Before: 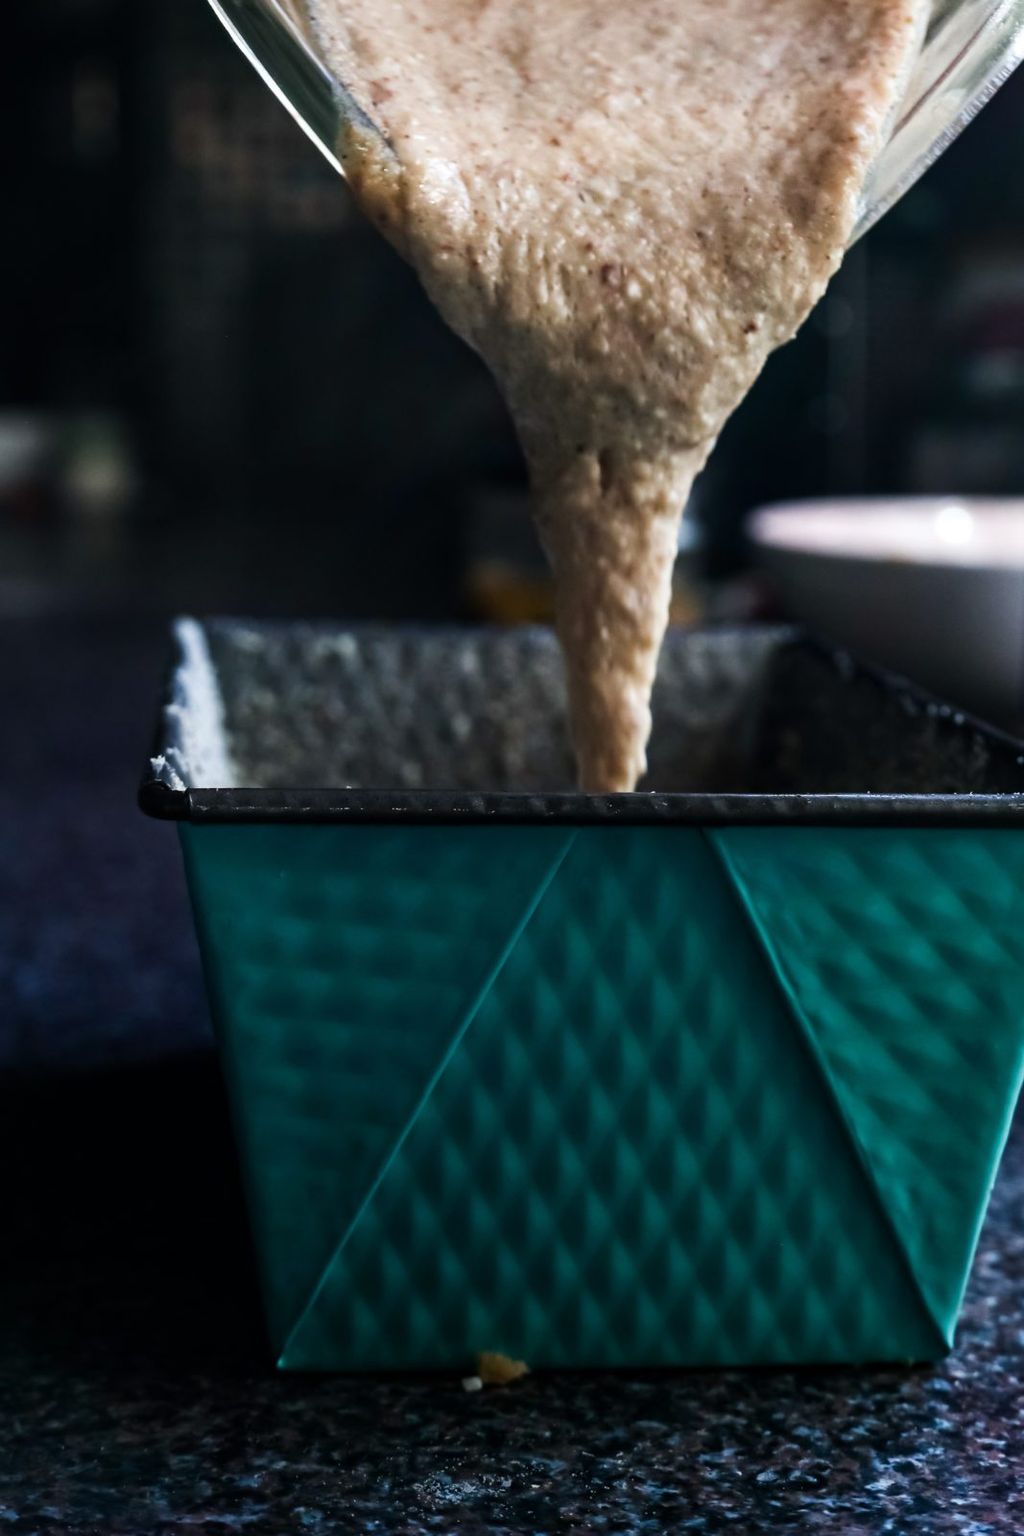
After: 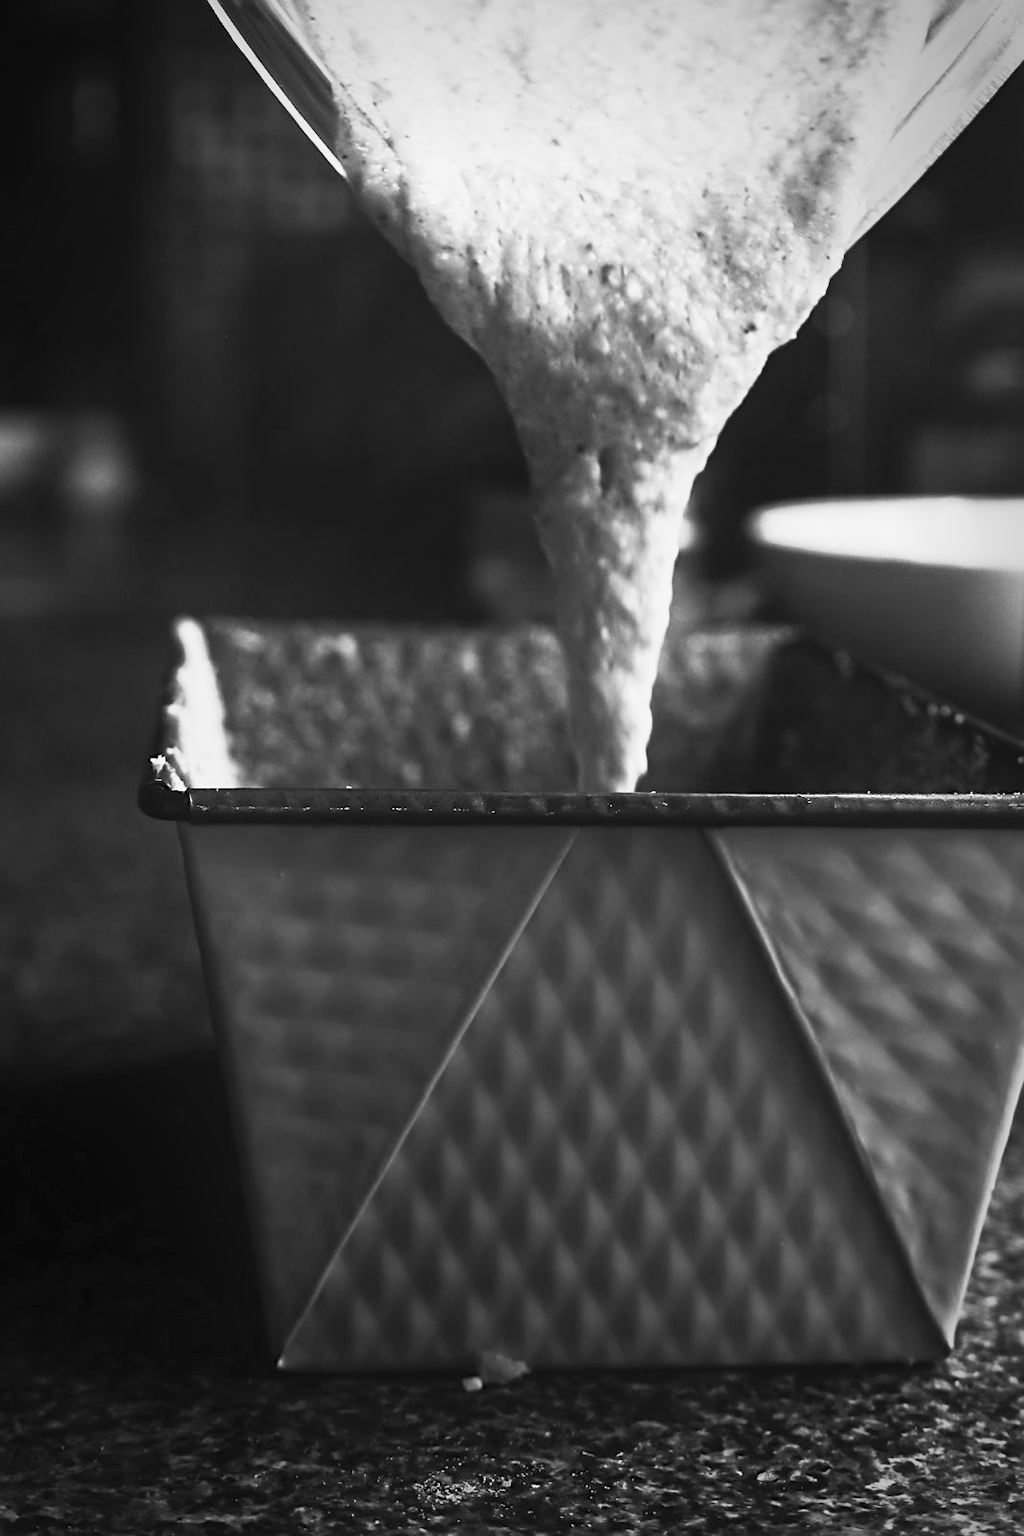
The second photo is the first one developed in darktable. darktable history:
sharpen: amount 0.478
color correction: highlights a* 9.03, highlights b* 8.71, shadows a* 40, shadows b* 40, saturation 0.8
monochrome: a 73.58, b 64.21
contrast brightness saturation: contrast 0.43, brightness 0.56, saturation -0.19
vignetting: automatic ratio true
exposure: exposure 0.197 EV, compensate highlight preservation false
contrast equalizer: octaves 7, y [[0.6 ×6], [0.55 ×6], [0 ×6], [0 ×6], [0 ×6]], mix -0.3
